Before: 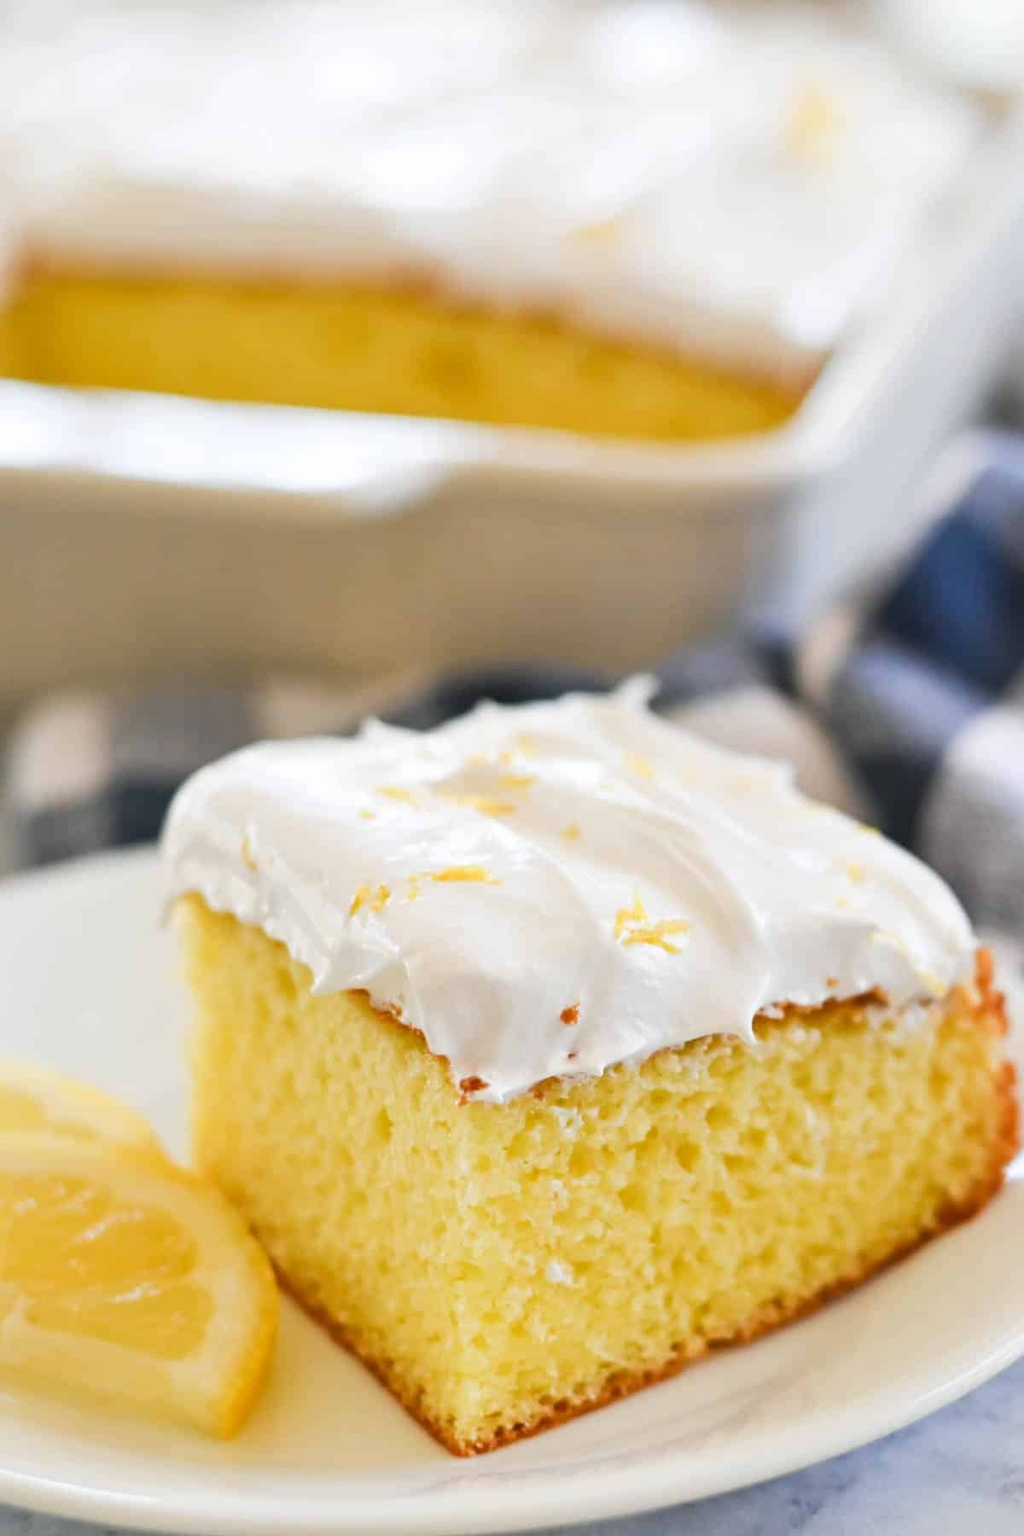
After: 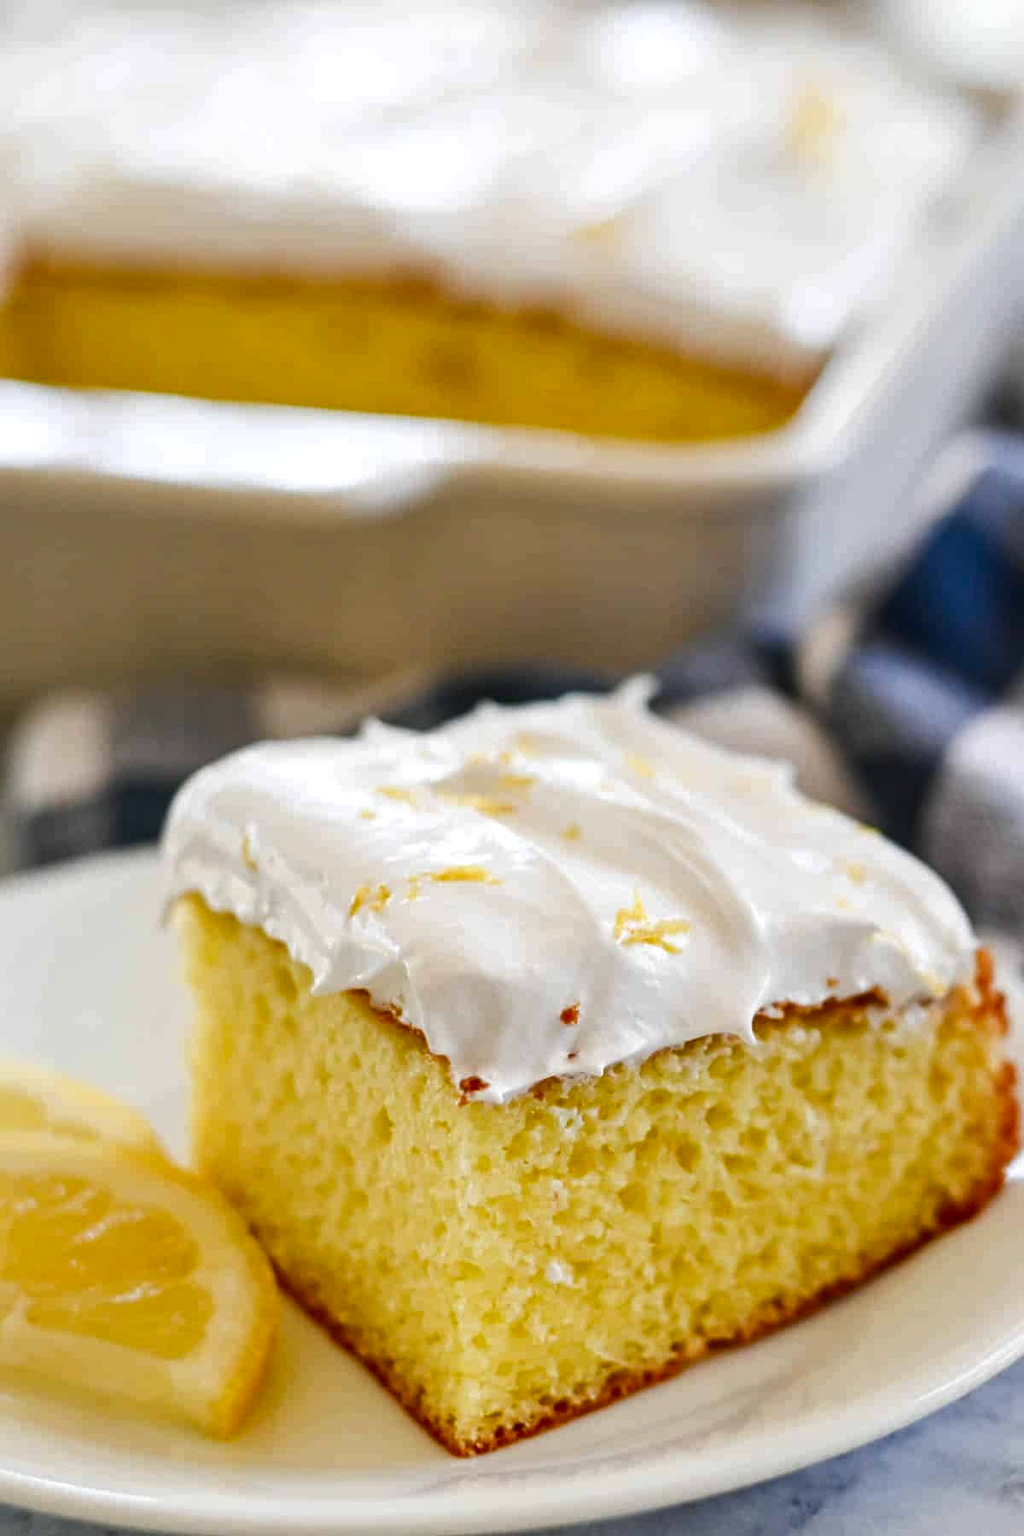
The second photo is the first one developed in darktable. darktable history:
contrast brightness saturation: brightness -0.2, saturation 0.08
local contrast: on, module defaults
